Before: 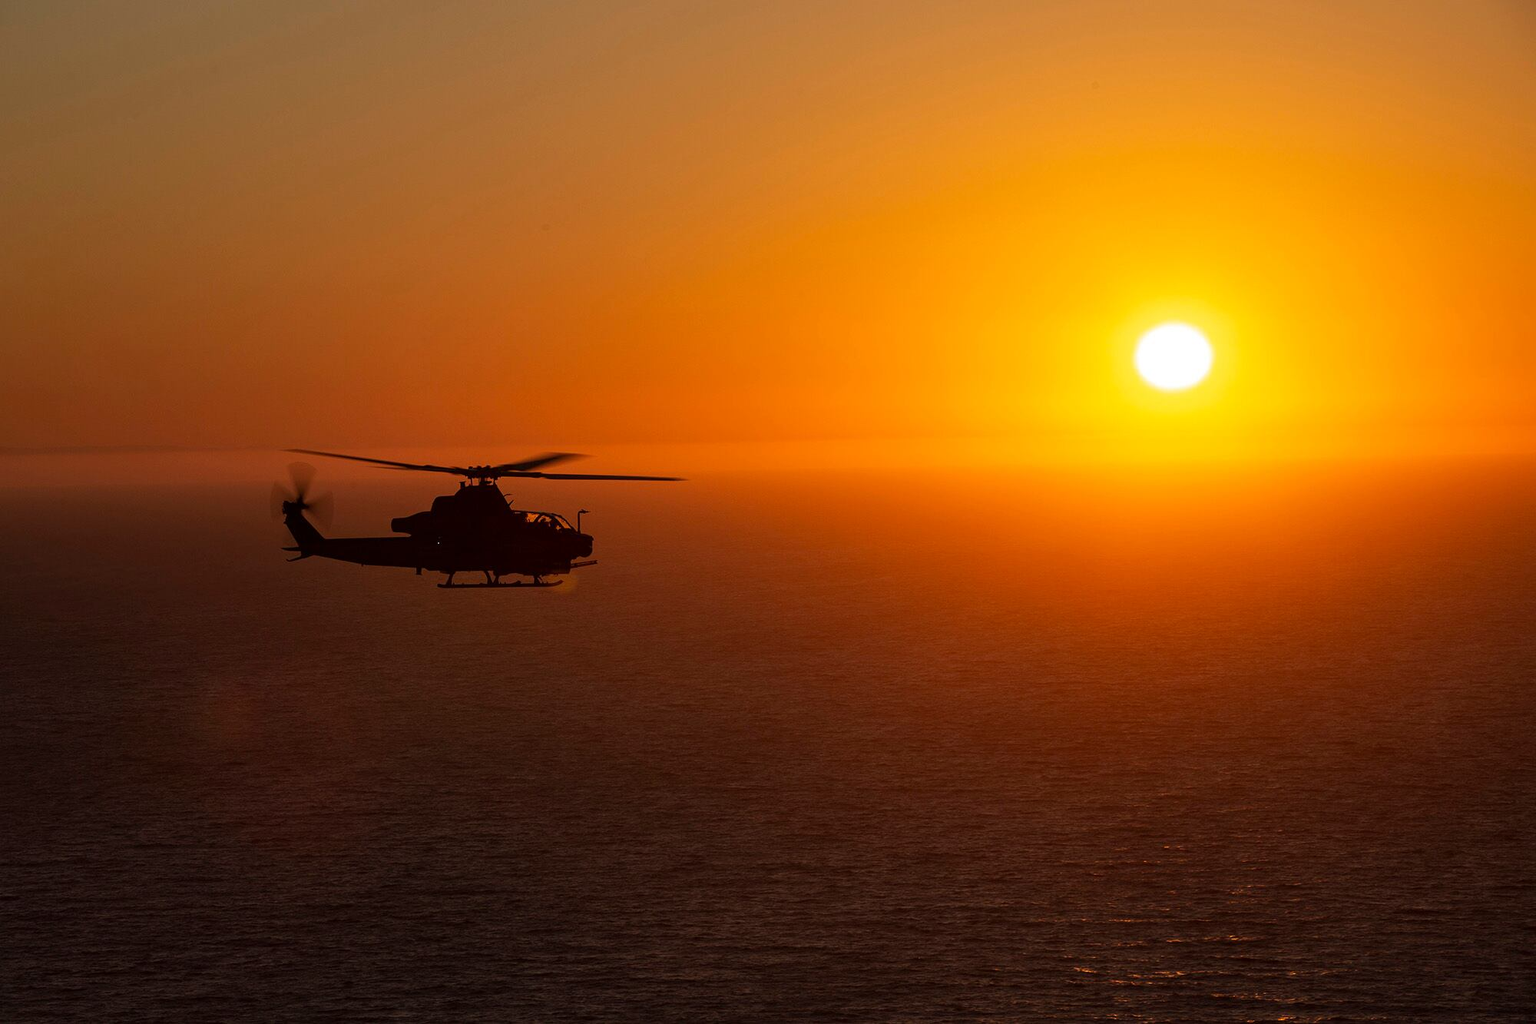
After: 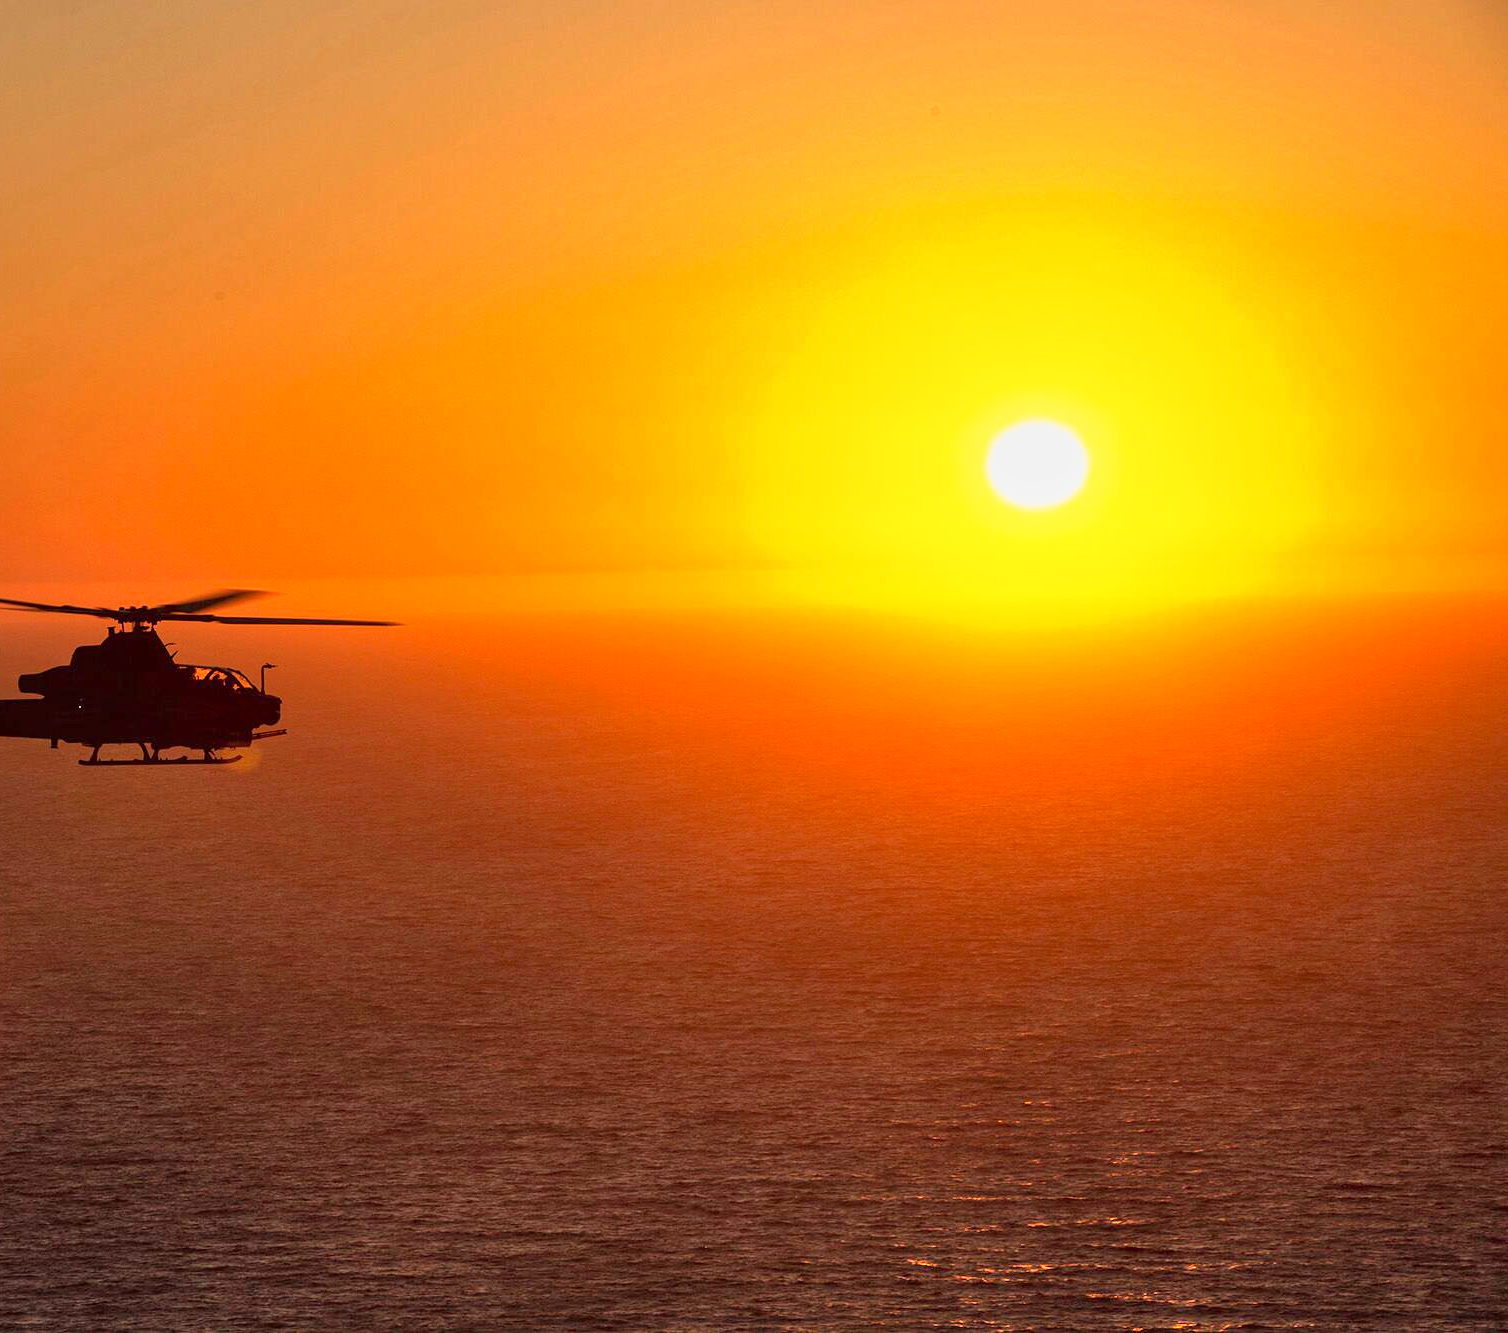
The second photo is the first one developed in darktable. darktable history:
exposure: exposure 1 EV, compensate highlight preservation false
crop and rotate: left 24.6%
levels: levels [0, 0.478, 1]
shadows and highlights: highlights color adjustment 0%, soften with gaussian
